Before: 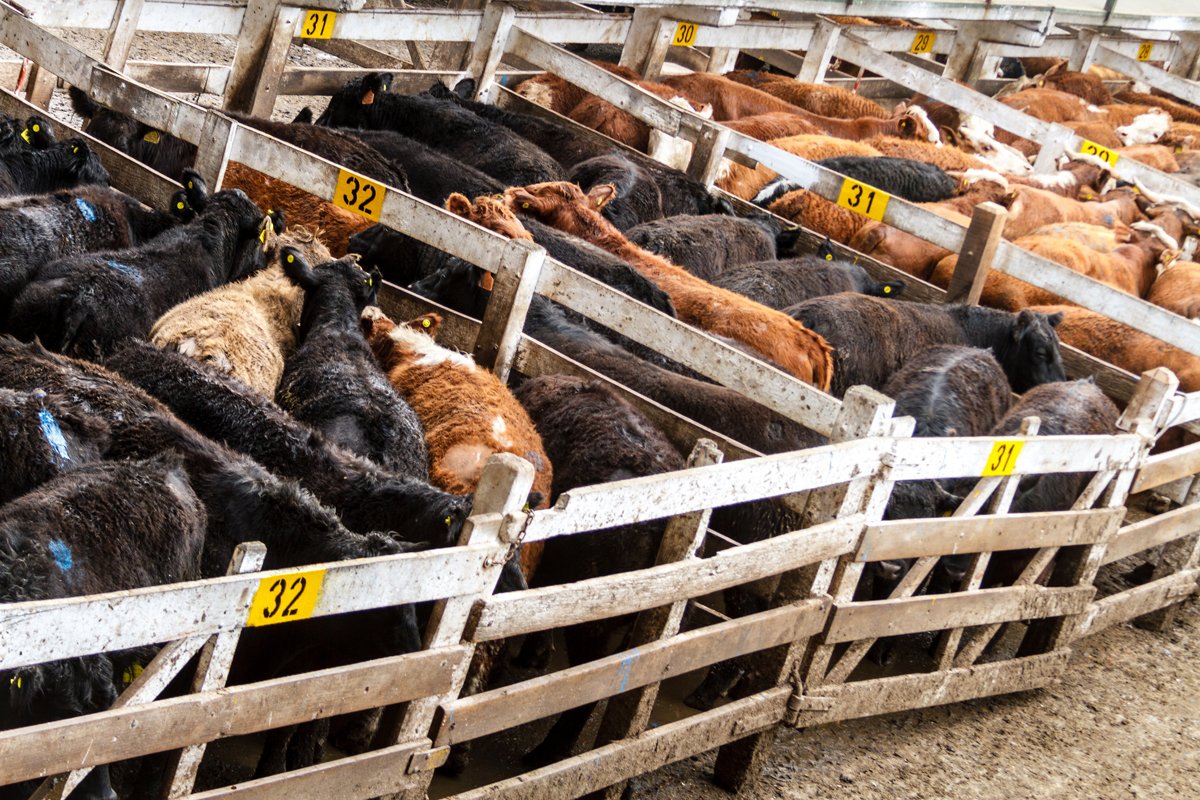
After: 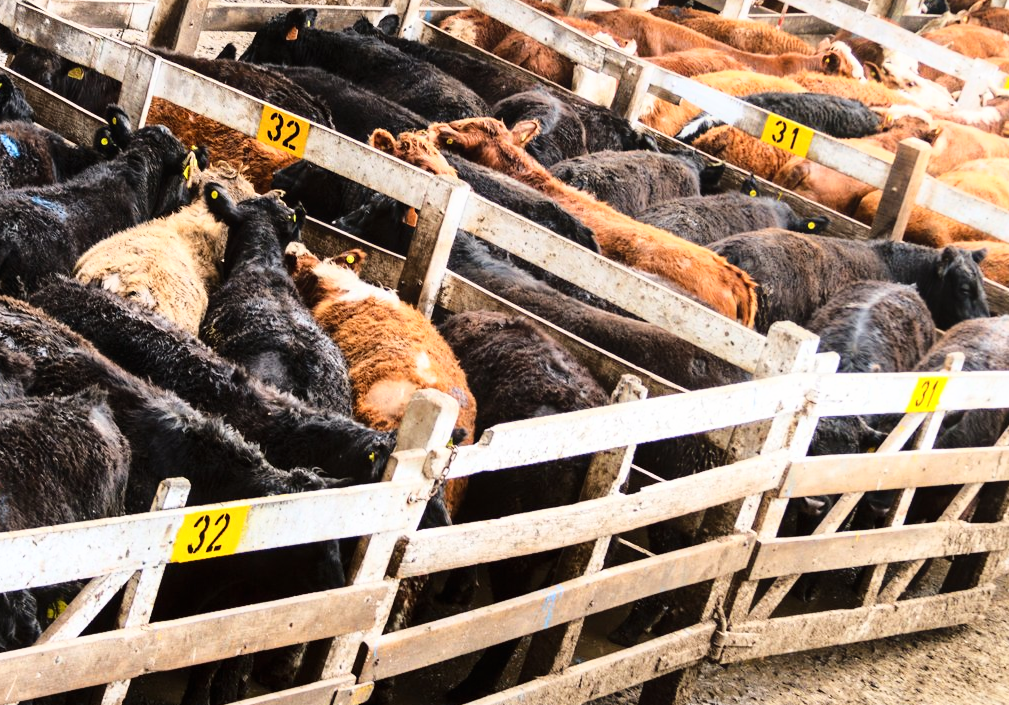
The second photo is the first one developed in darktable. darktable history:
contrast equalizer: y [[0.6 ×6], [0.55 ×6], [0 ×6], [0 ×6], [0 ×6]], mix -0.196
crop: left 6.339%, top 8.086%, right 9.542%, bottom 3.738%
base curve: curves: ch0 [(0, 0) (0.028, 0.03) (0.121, 0.232) (0.46, 0.748) (0.859, 0.968) (1, 1)]
